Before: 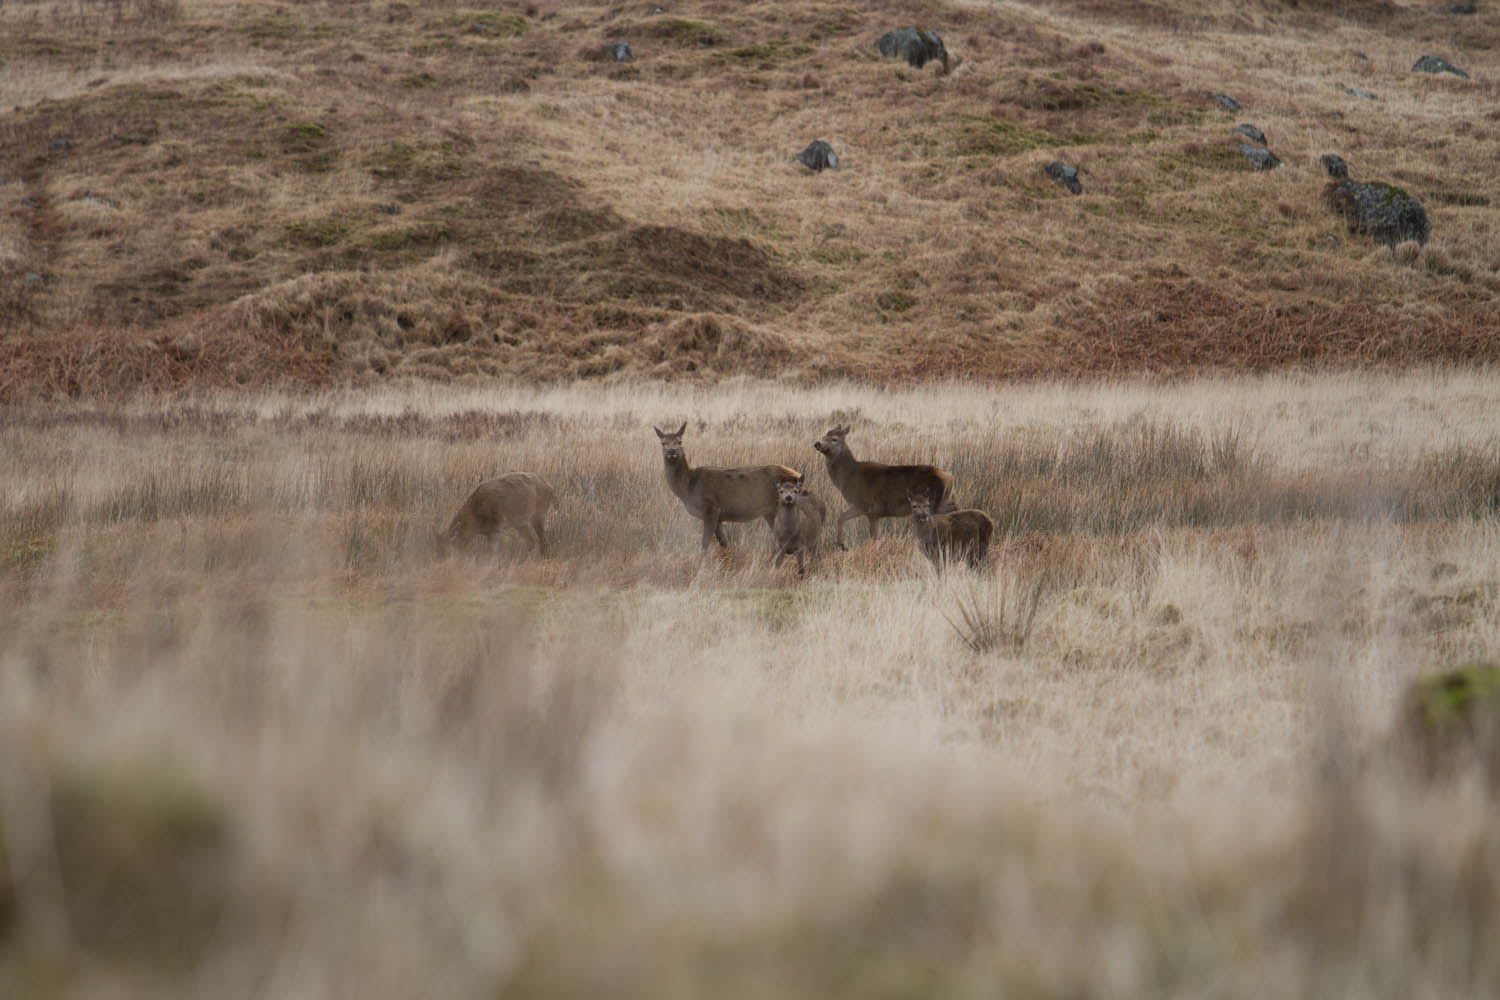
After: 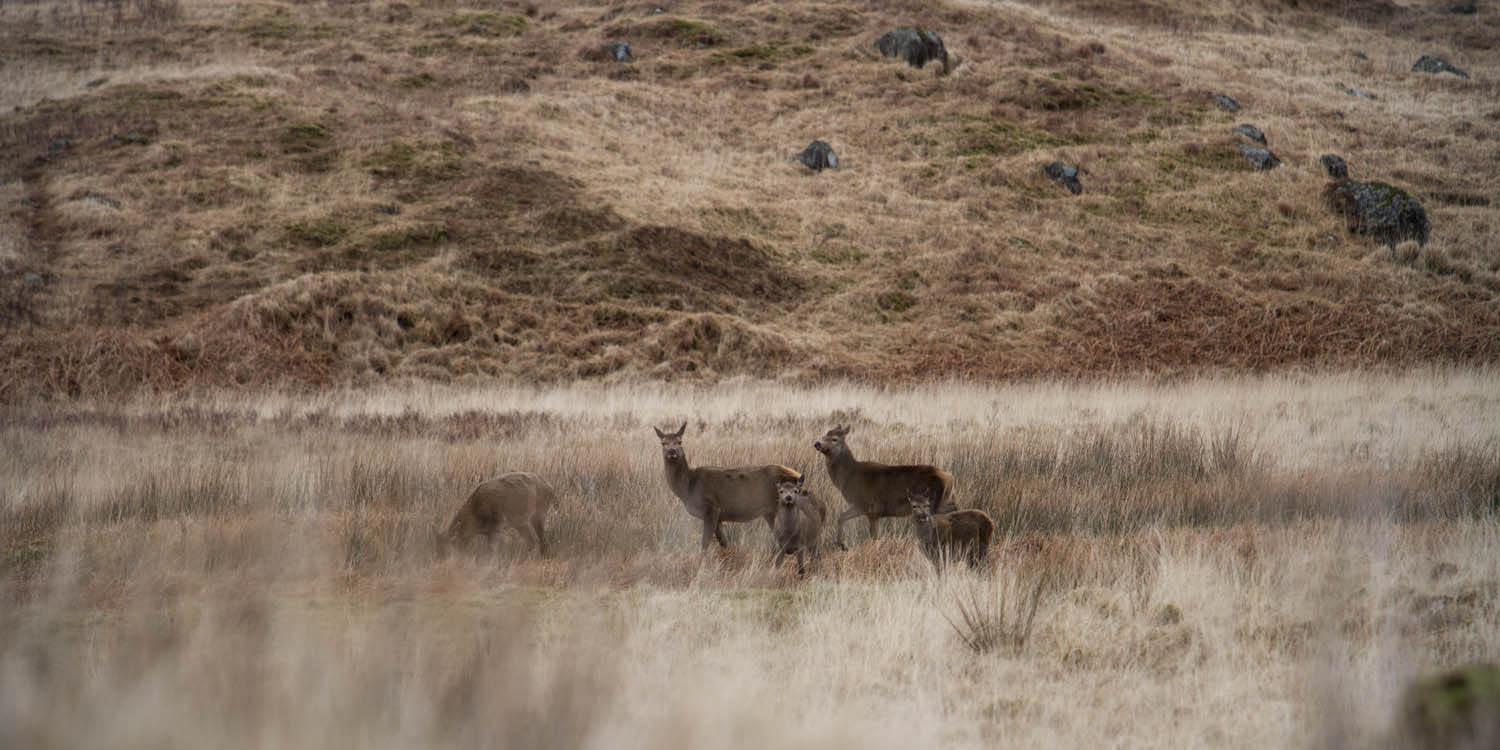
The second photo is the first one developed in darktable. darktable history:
vignetting: unbound false
crop: bottom 24.967%
local contrast: on, module defaults
